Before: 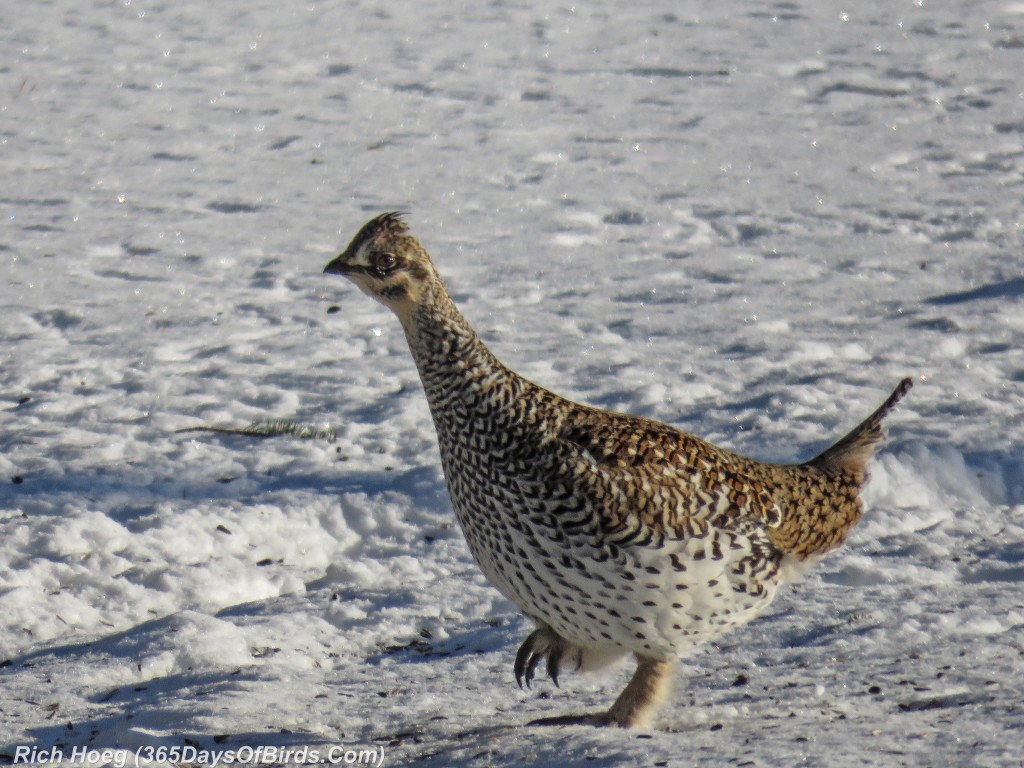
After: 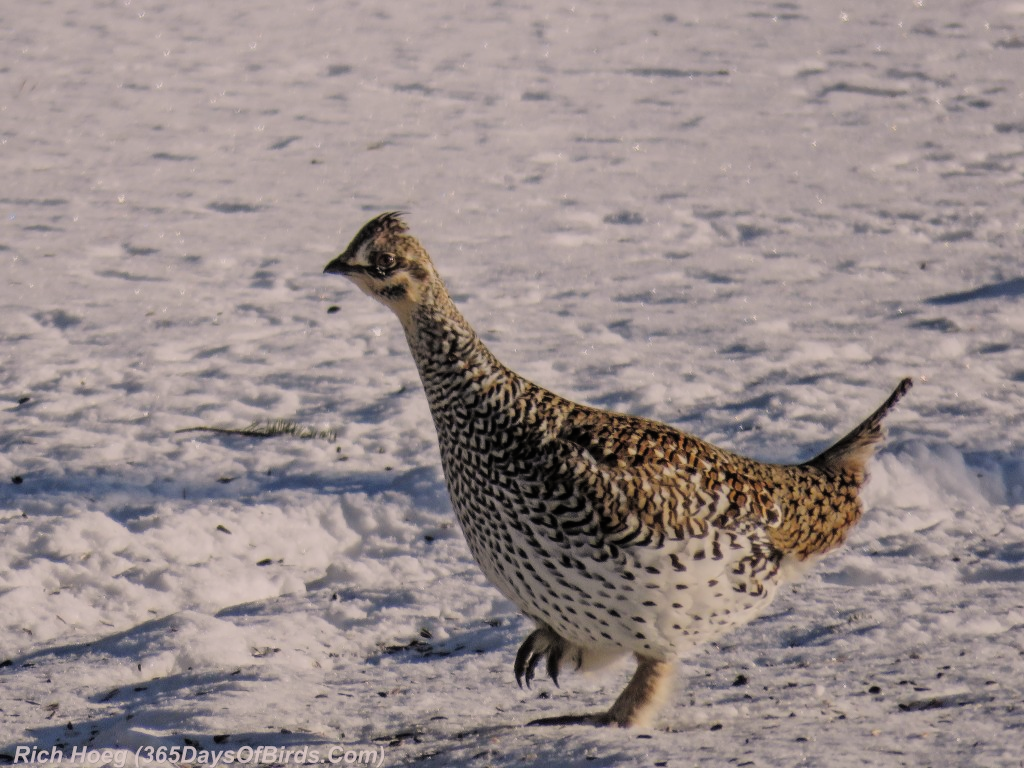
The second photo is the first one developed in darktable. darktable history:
exposure: black level correction -0.003, exposure 0.034 EV, compensate highlight preservation false
filmic rgb: black relative exposure -7.18 EV, white relative exposure 5.35 EV, threshold 5.97 EV, hardness 3.02, enable highlight reconstruction true
color correction: highlights a* 8.04, highlights b* 4.03
